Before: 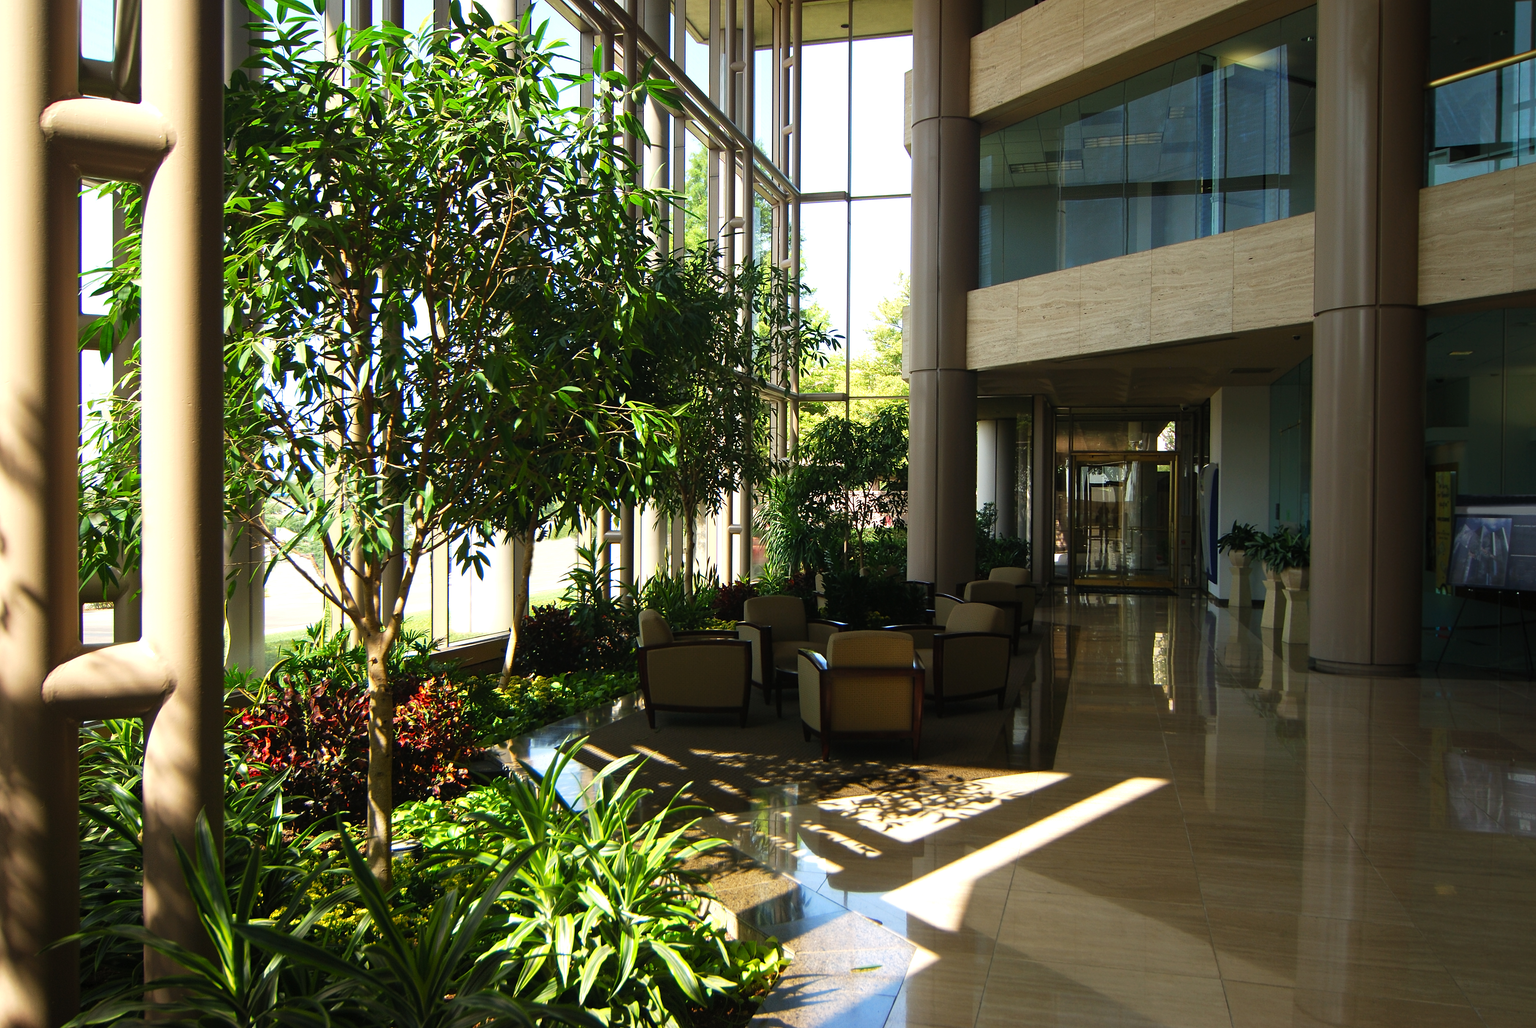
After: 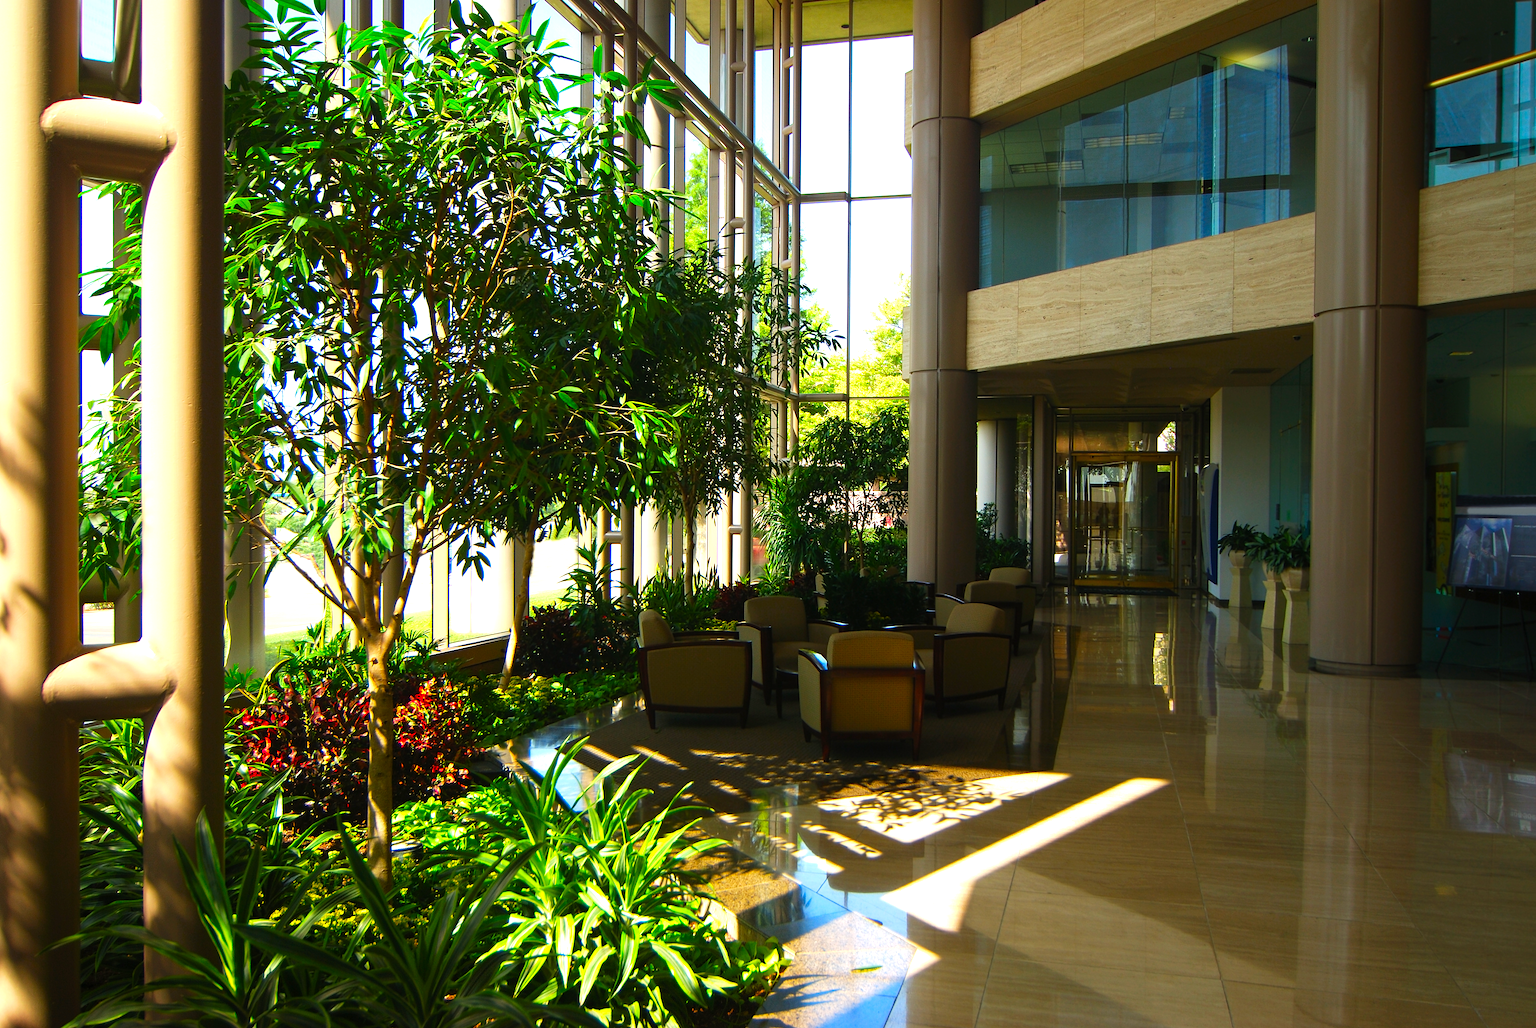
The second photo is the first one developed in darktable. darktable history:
exposure: exposure 0.2 EV, compensate highlight preservation false
contrast brightness saturation: saturation 0.5
